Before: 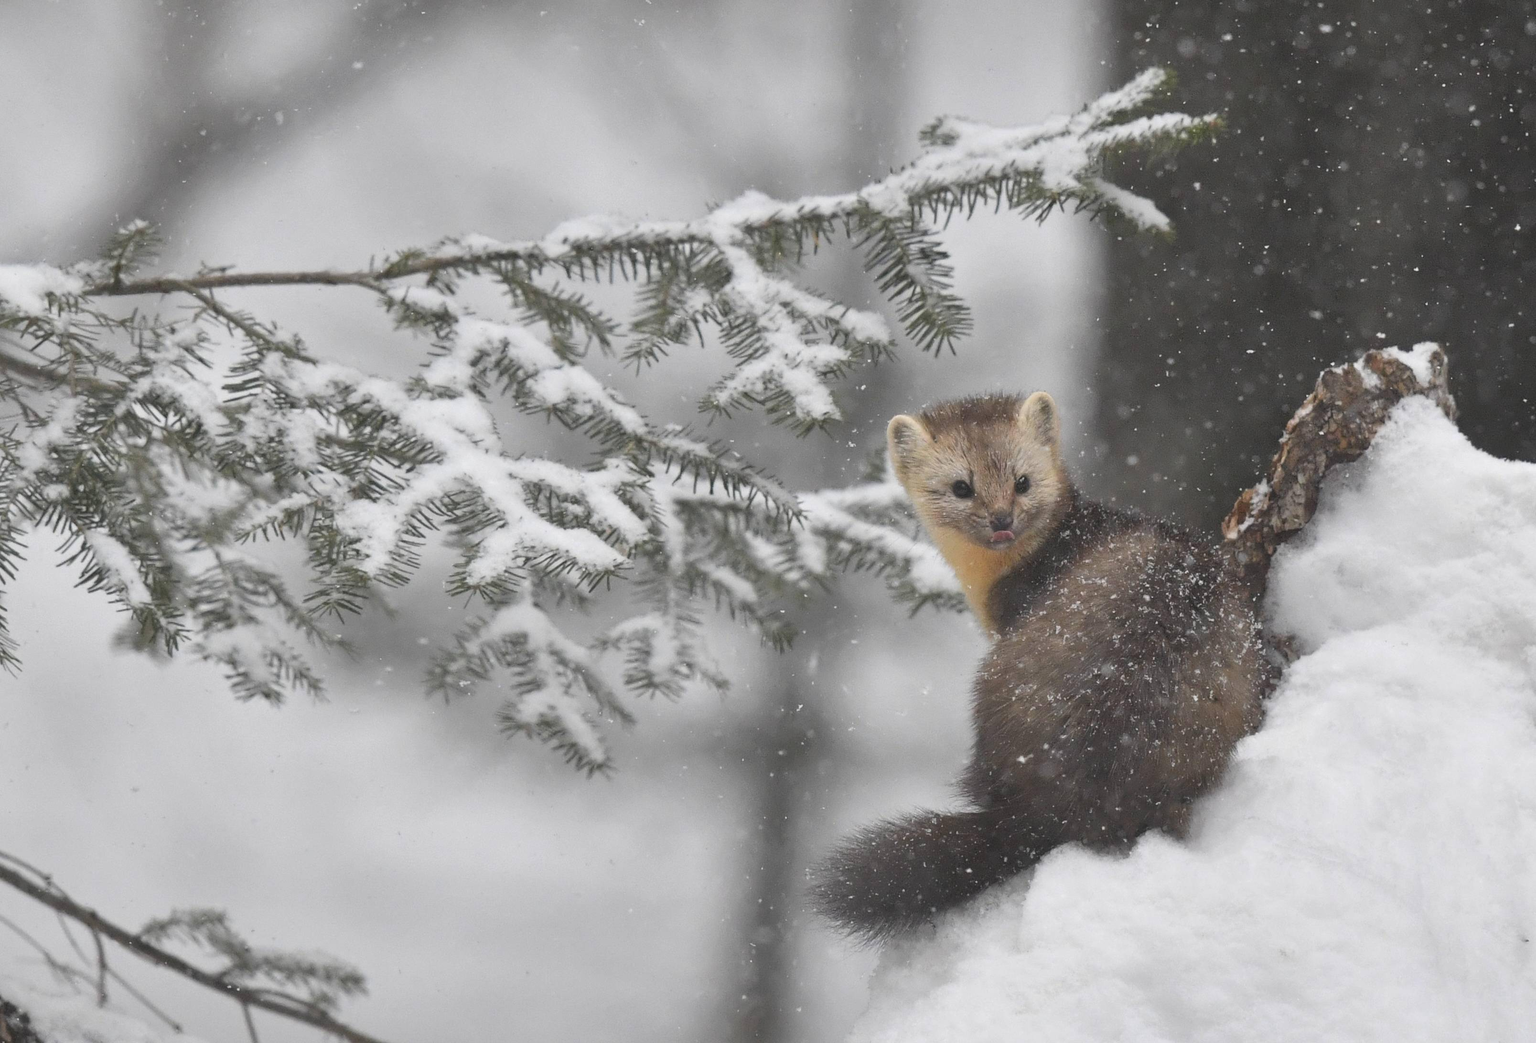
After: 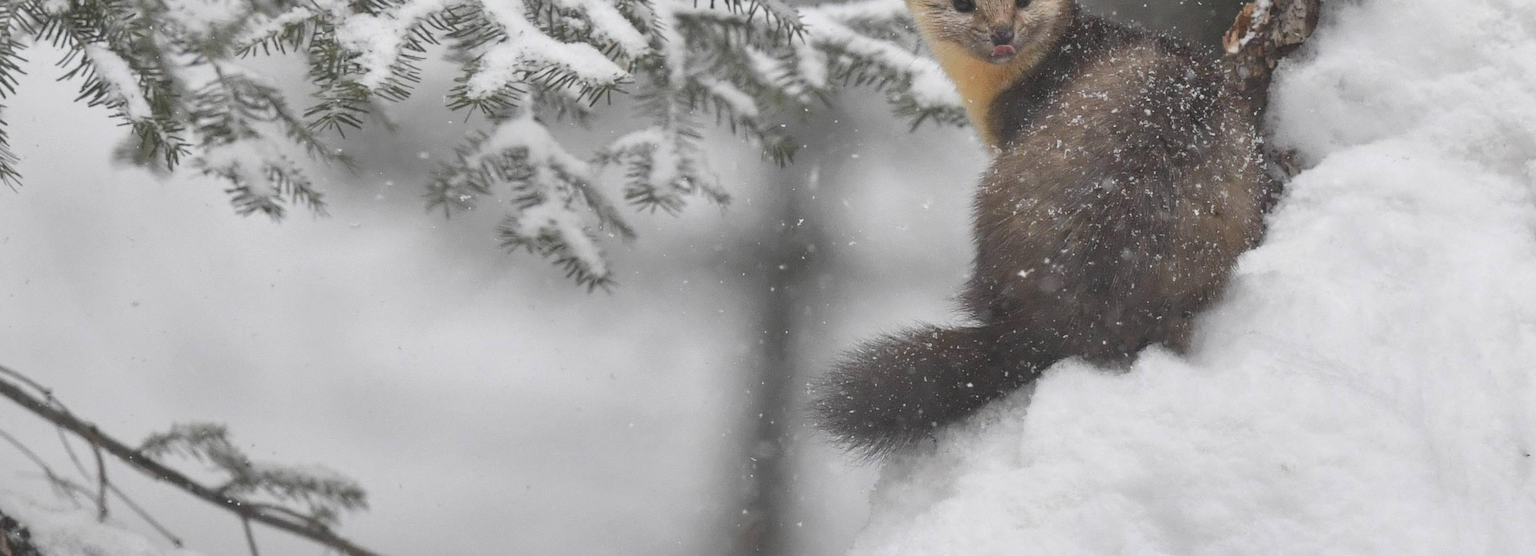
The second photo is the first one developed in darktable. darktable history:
crop and rotate: top 46.645%, right 0.044%
local contrast: detail 109%
